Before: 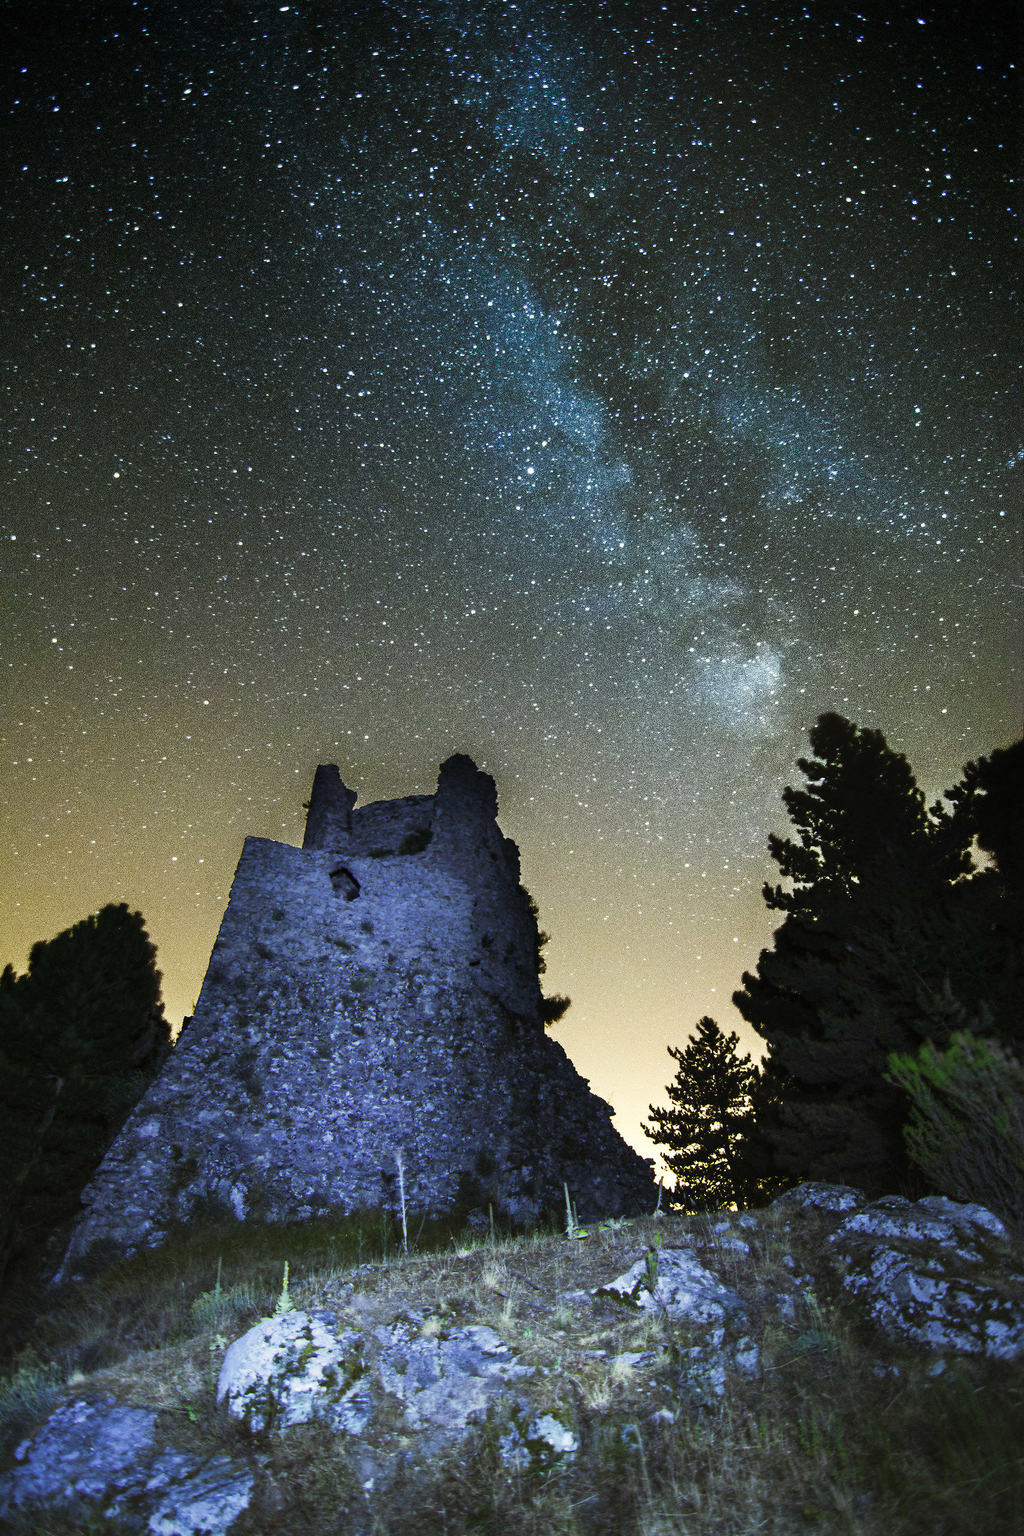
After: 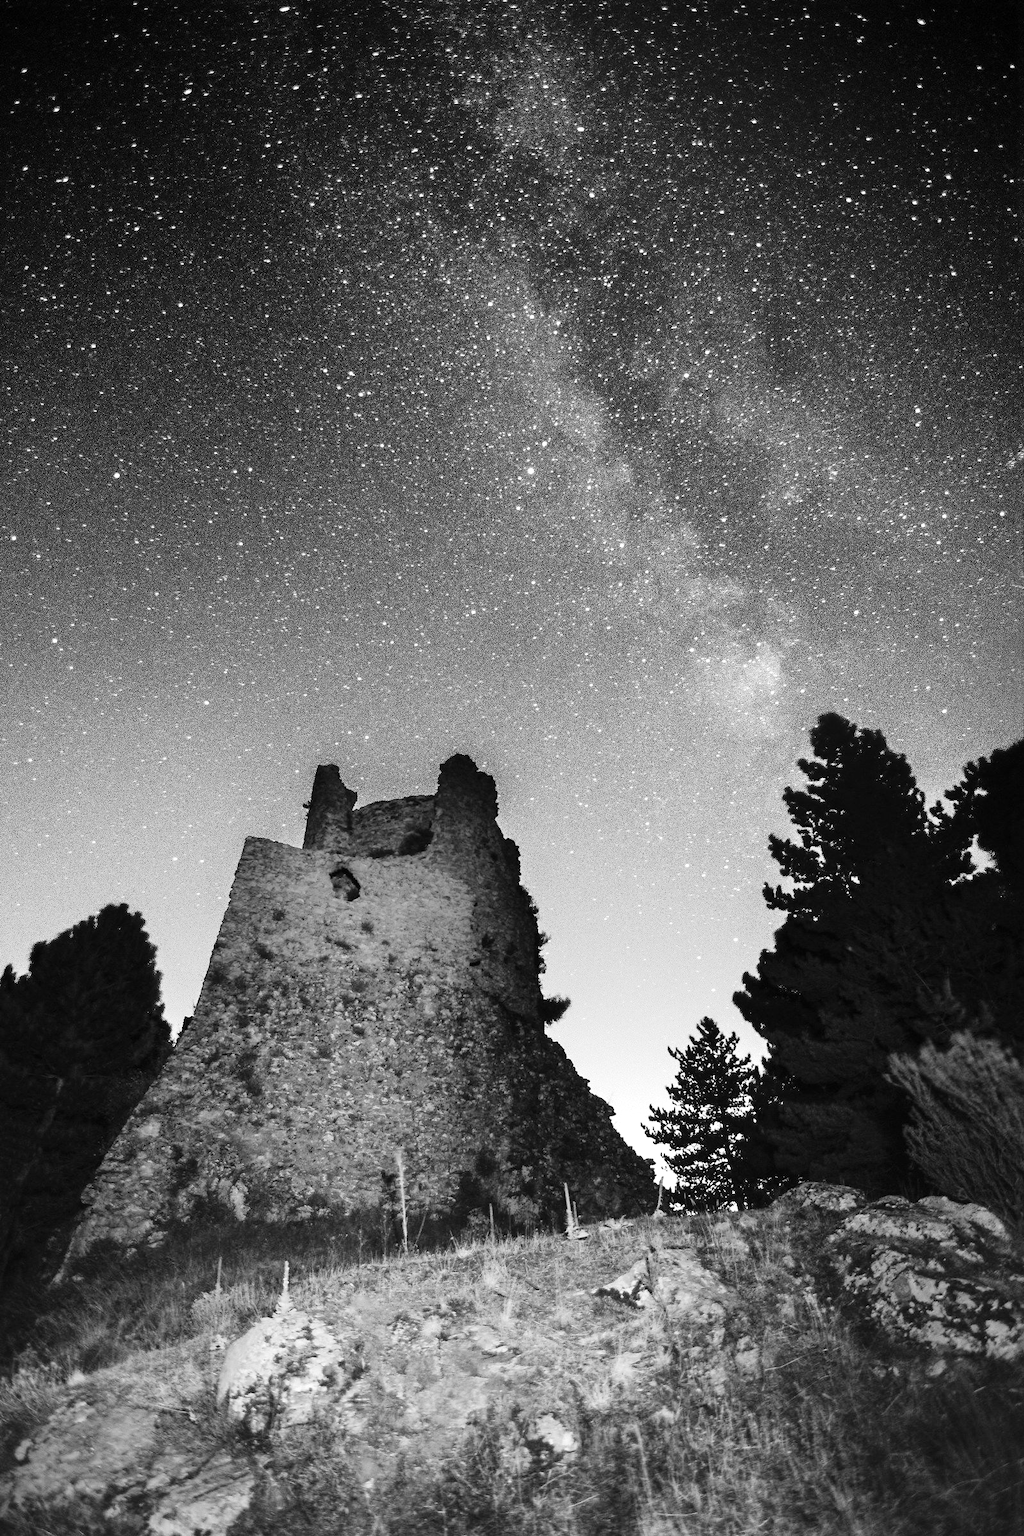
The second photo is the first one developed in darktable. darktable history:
color calibration: output gray [0.714, 0.278, 0, 0], illuminant as shot in camera, x 0.358, y 0.373, temperature 4628.91 K
tone equalizer: -7 EV 0.14 EV, -6 EV 0.573 EV, -5 EV 1.14 EV, -4 EV 1.32 EV, -3 EV 1.17 EV, -2 EV 0.6 EV, -1 EV 0.166 EV, edges refinement/feathering 500, mask exposure compensation -1.57 EV, preserve details no
